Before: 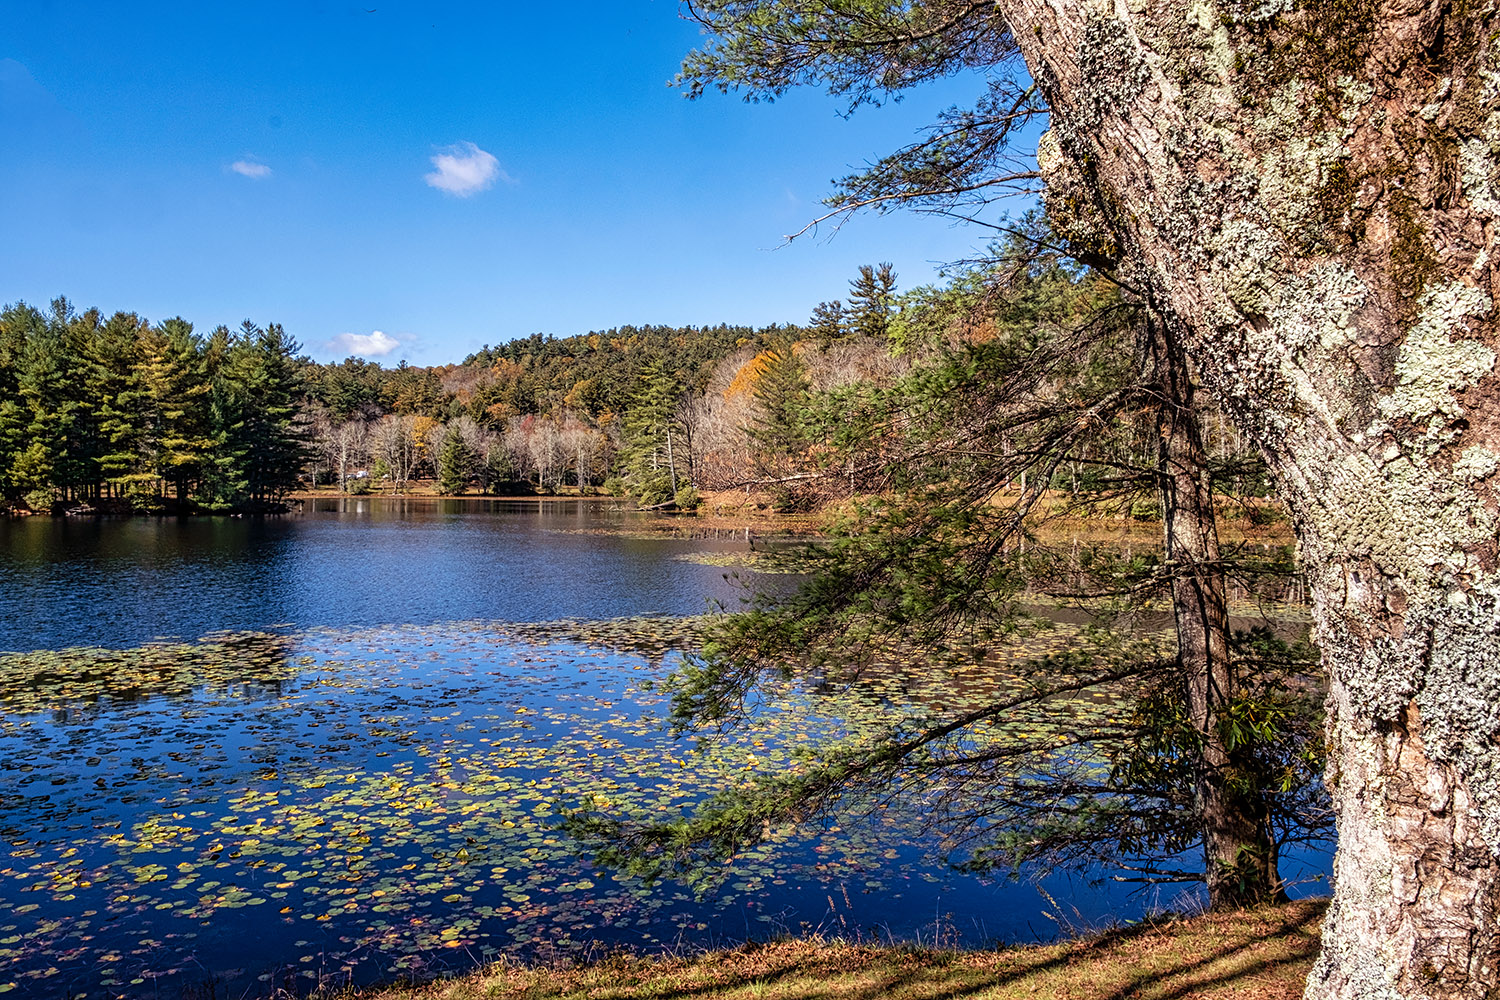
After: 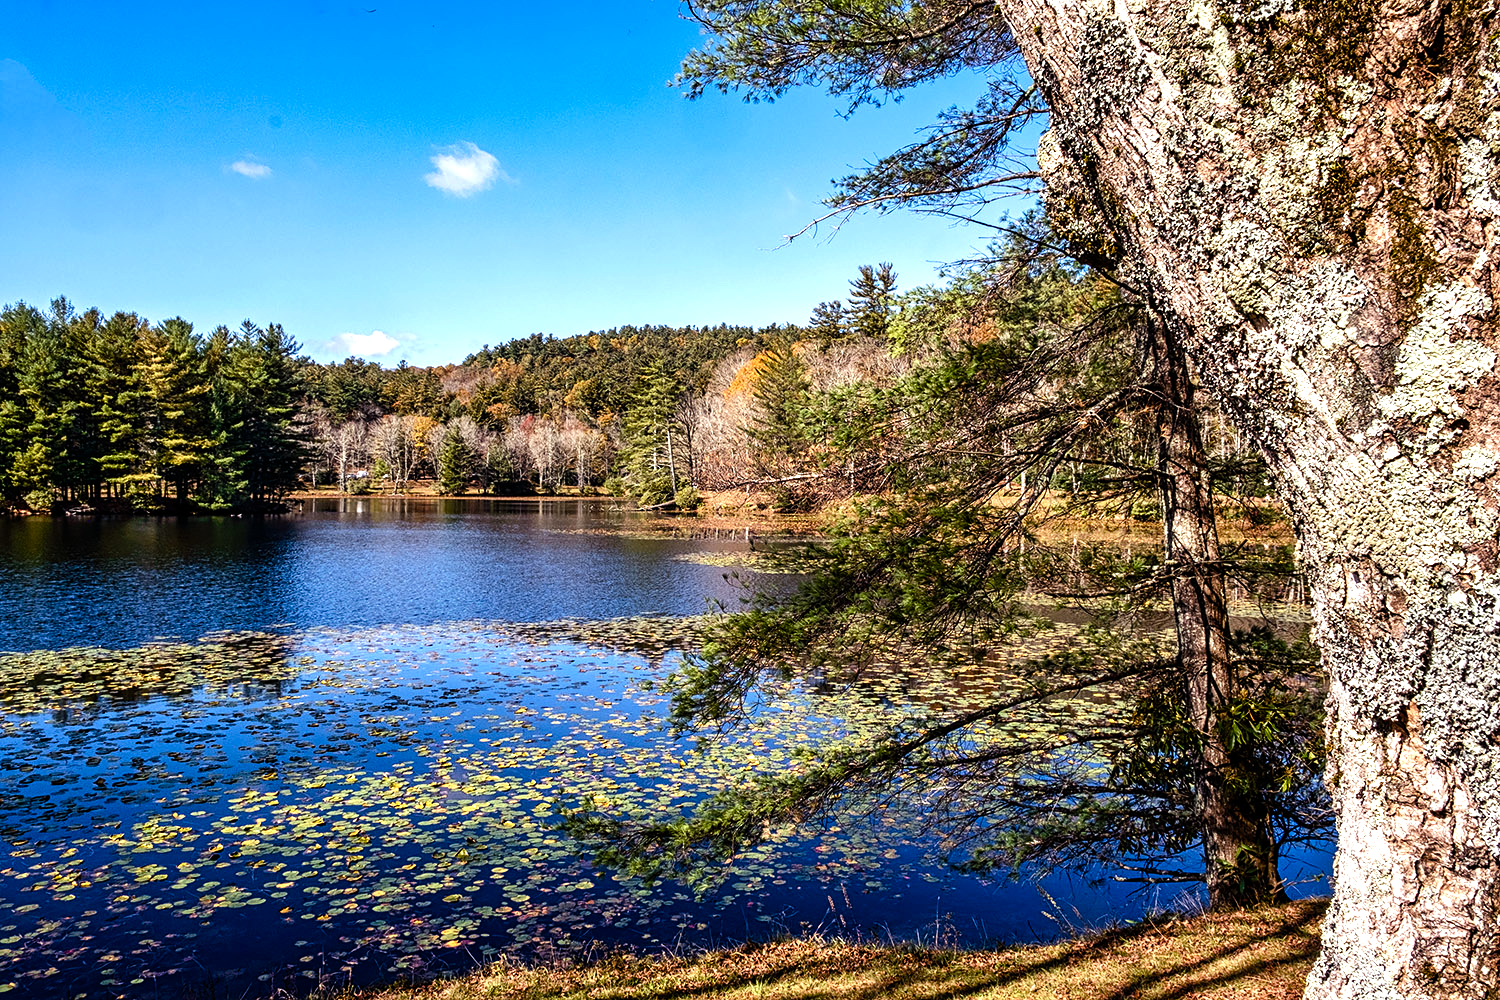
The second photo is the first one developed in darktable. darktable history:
color correction: highlights a* -0.137, highlights b* 0.137
tone equalizer: -8 EV -0.75 EV, -7 EV -0.7 EV, -6 EV -0.6 EV, -5 EV -0.4 EV, -3 EV 0.4 EV, -2 EV 0.6 EV, -1 EV 0.7 EV, +0 EV 0.75 EV, edges refinement/feathering 500, mask exposure compensation -1.57 EV, preserve details no
color balance rgb: perceptual saturation grading › global saturation 20%, perceptual saturation grading › highlights -25%, perceptual saturation grading › shadows 25%
